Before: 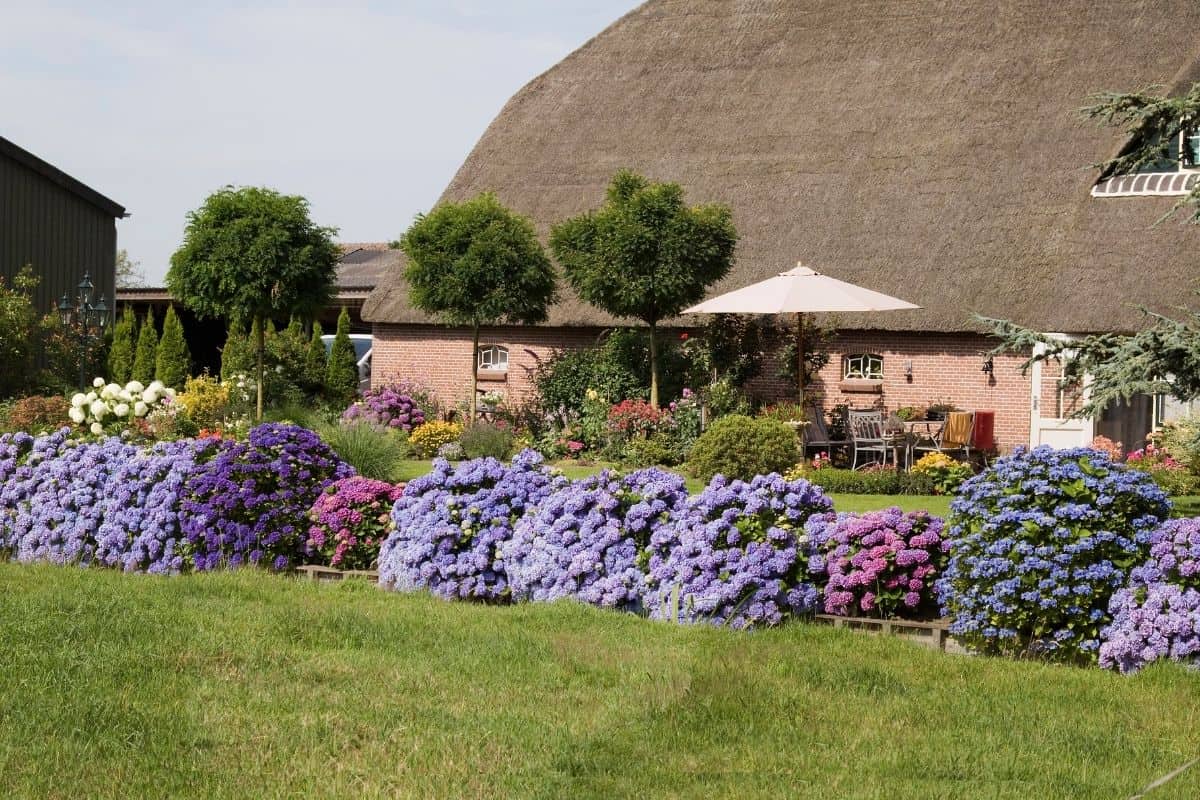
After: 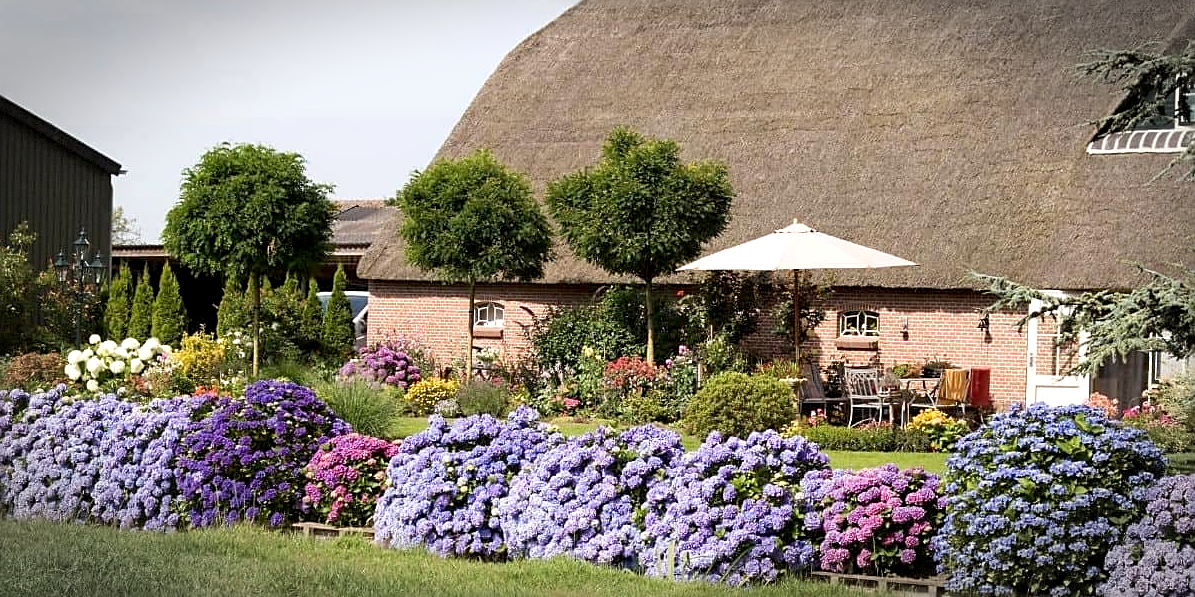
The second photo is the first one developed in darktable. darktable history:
sharpen: on, module defaults
vignetting: automatic ratio true, dithering 8-bit output, unbound false
exposure: black level correction 0.003, exposure 0.39 EV, compensate highlight preservation false
crop: left 0.363%, top 5.466%, bottom 19.887%
